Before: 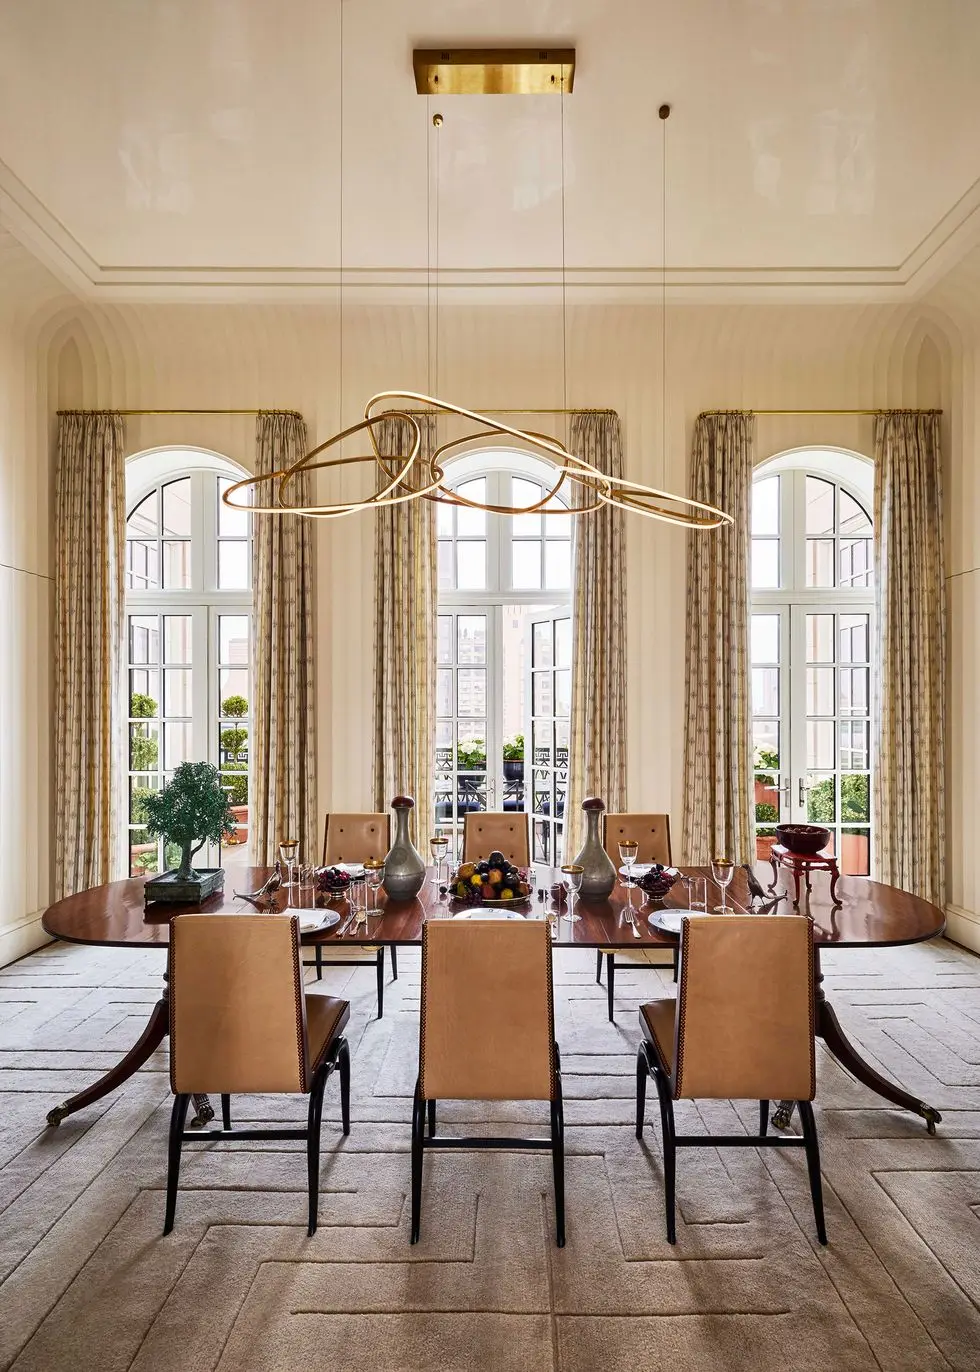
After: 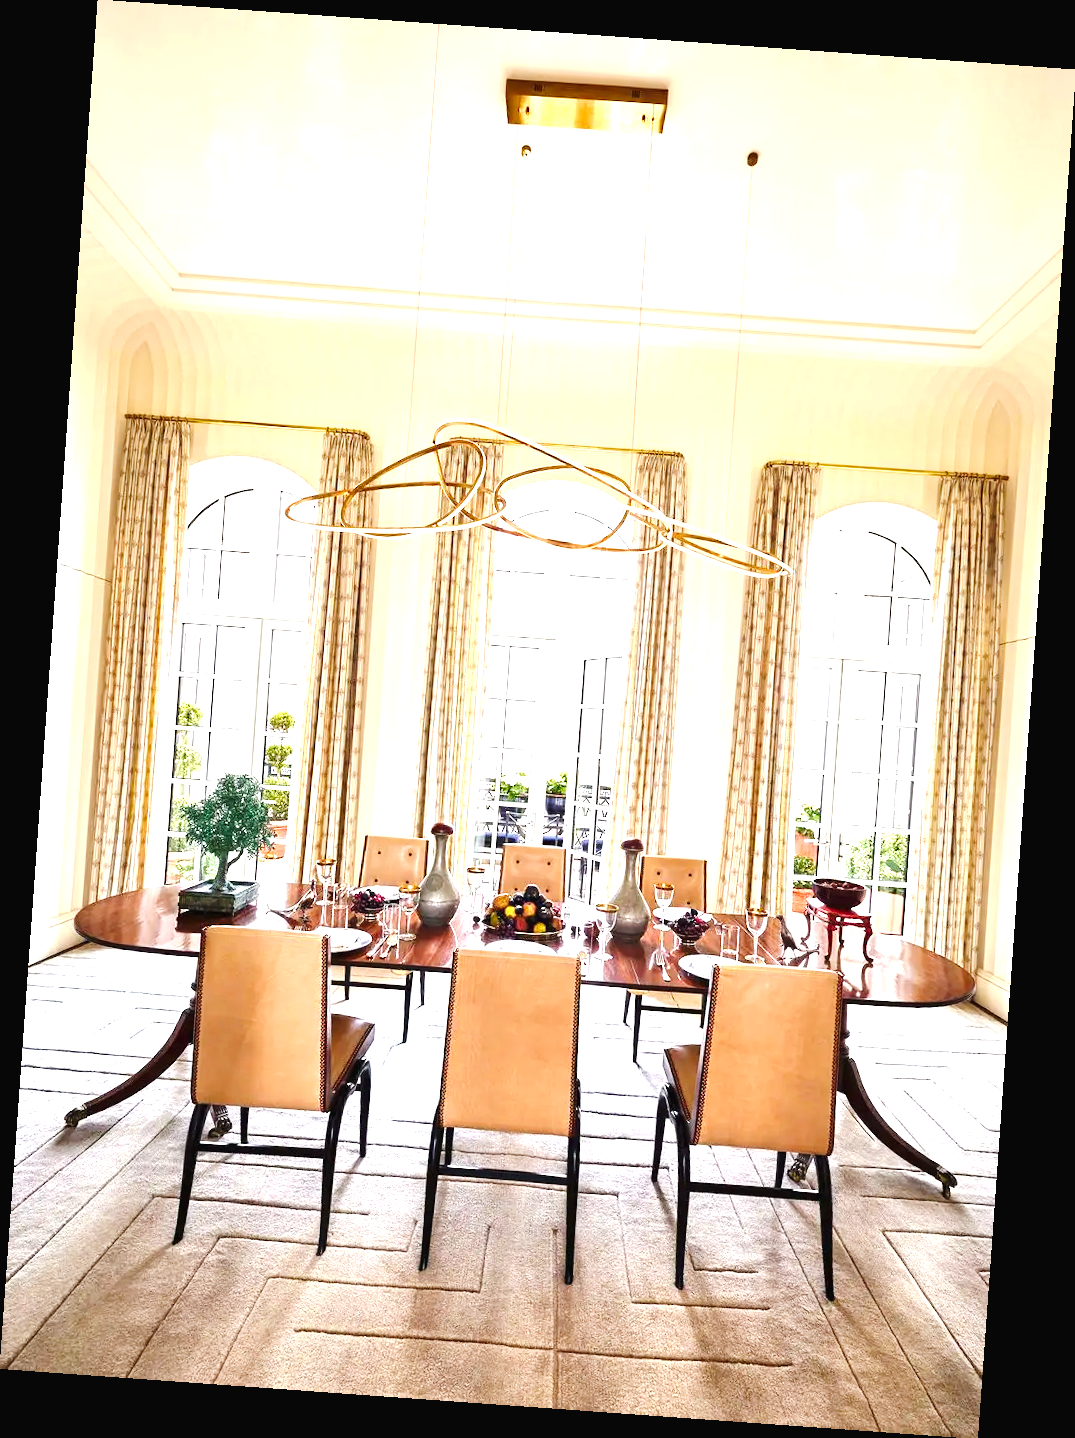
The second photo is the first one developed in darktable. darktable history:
exposure: black level correction 0, exposure 1.5 EV, compensate highlight preservation false
rotate and perspective: rotation 4.1°, automatic cropping off
tone curve: curves: ch0 [(0, 0) (0.003, 0.018) (0.011, 0.019) (0.025, 0.024) (0.044, 0.037) (0.069, 0.053) (0.1, 0.075) (0.136, 0.105) (0.177, 0.136) (0.224, 0.179) (0.277, 0.244) (0.335, 0.319) (0.399, 0.4) (0.468, 0.495) (0.543, 0.58) (0.623, 0.671) (0.709, 0.757) (0.801, 0.838) (0.898, 0.913) (1, 1)], preserve colors none
